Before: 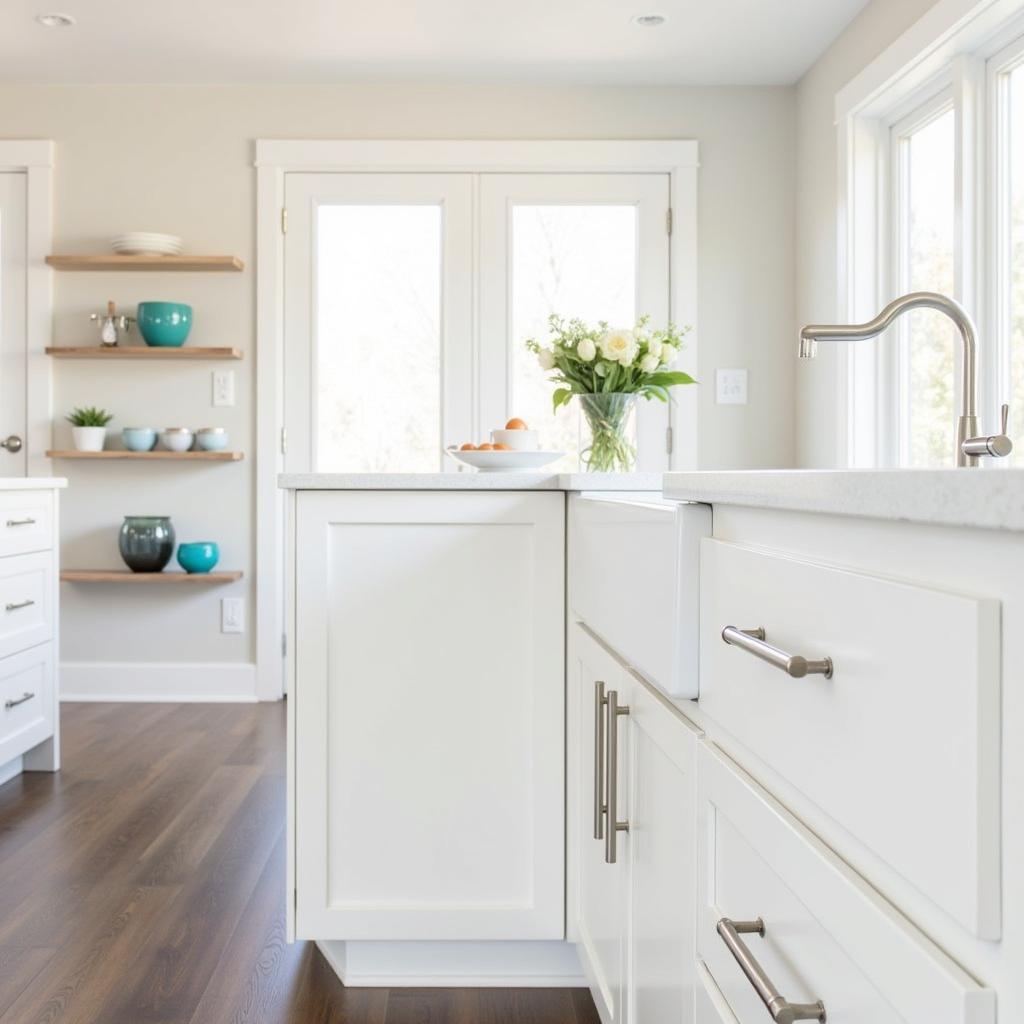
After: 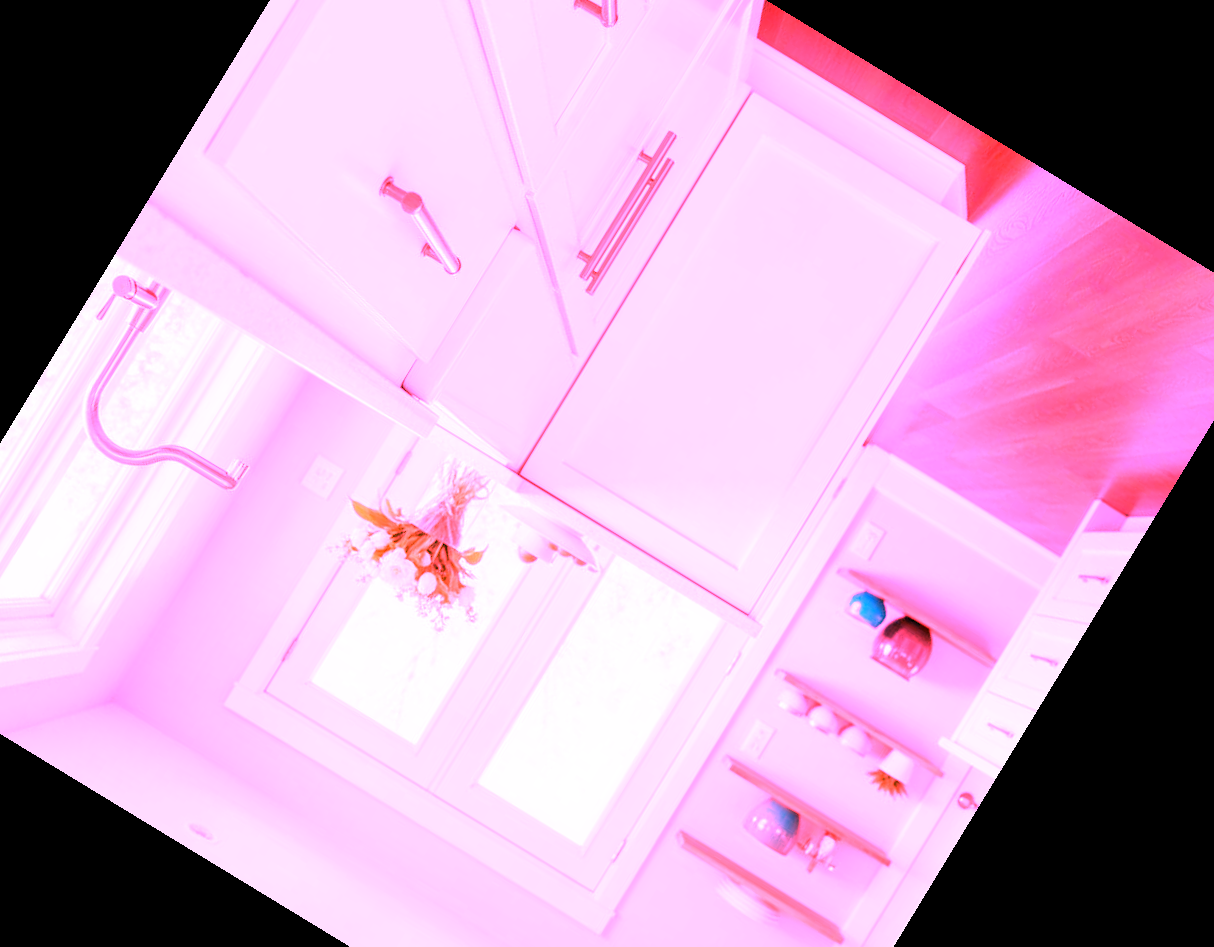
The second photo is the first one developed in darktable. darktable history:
crop and rotate: angle 148.68°, left 9.111%, top 15.603%, right 4.588%, bottom 17.041%
white balance: red 4.26, blue 1.802
